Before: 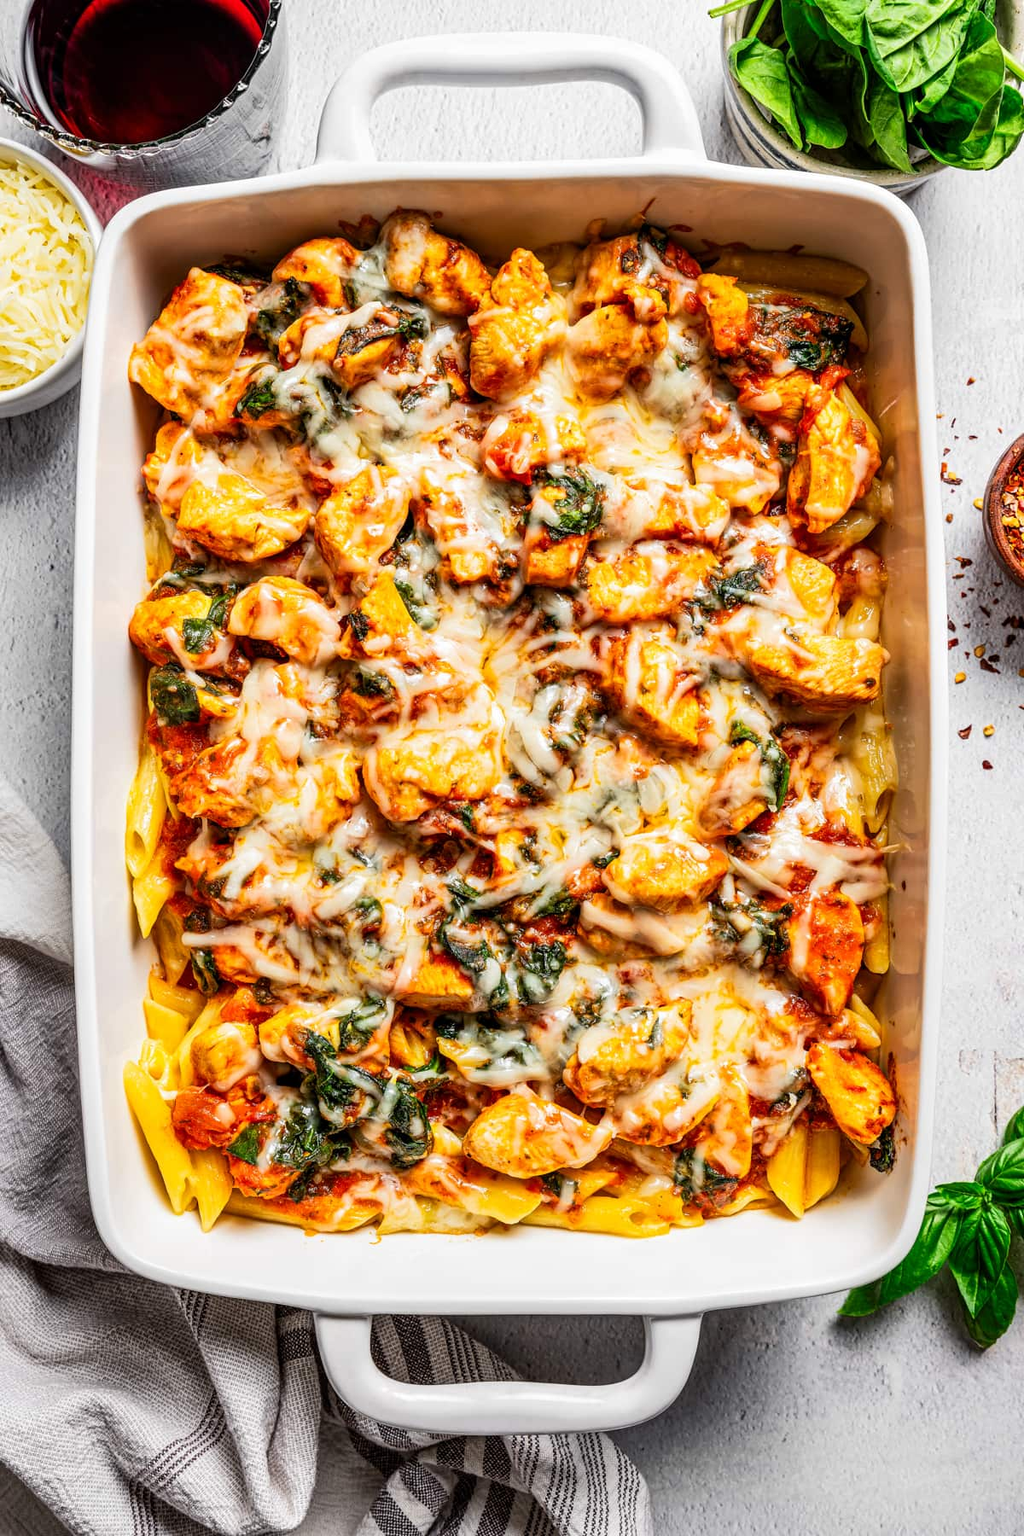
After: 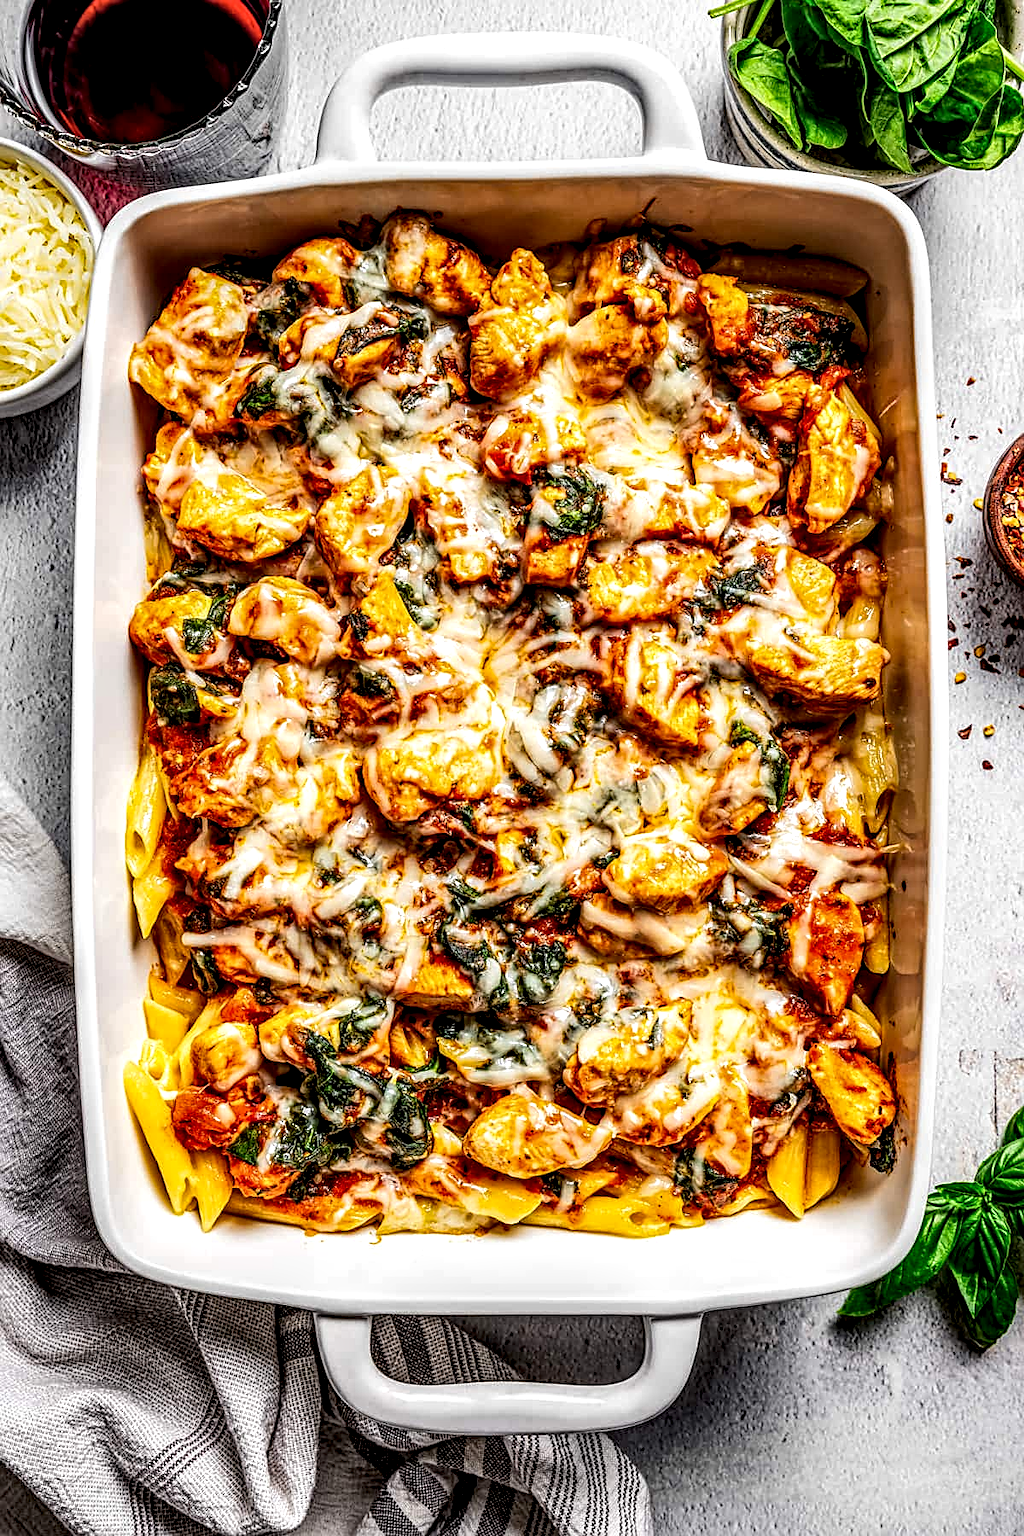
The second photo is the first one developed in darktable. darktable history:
local contrast: highlights 19%, detail 188%
haze removal: adaptive false
sharpen: on, module defaults
